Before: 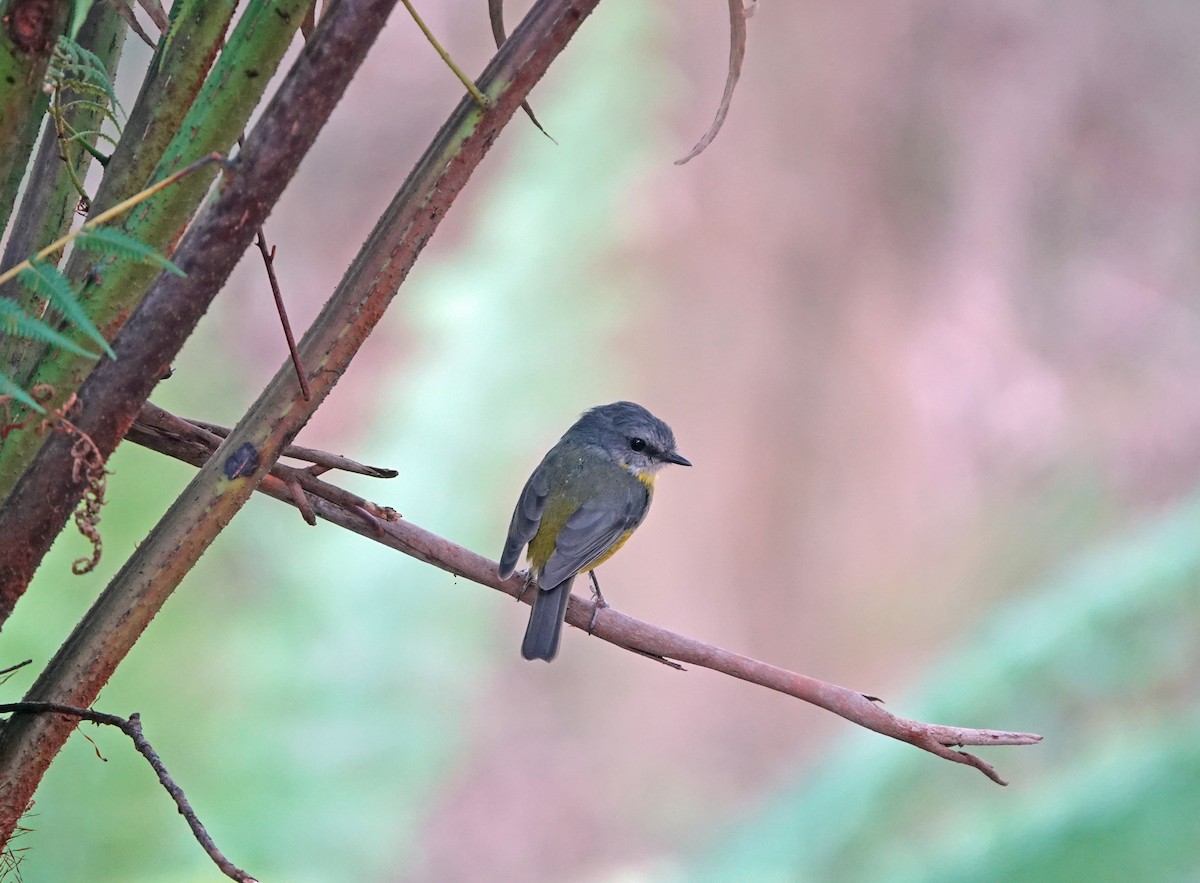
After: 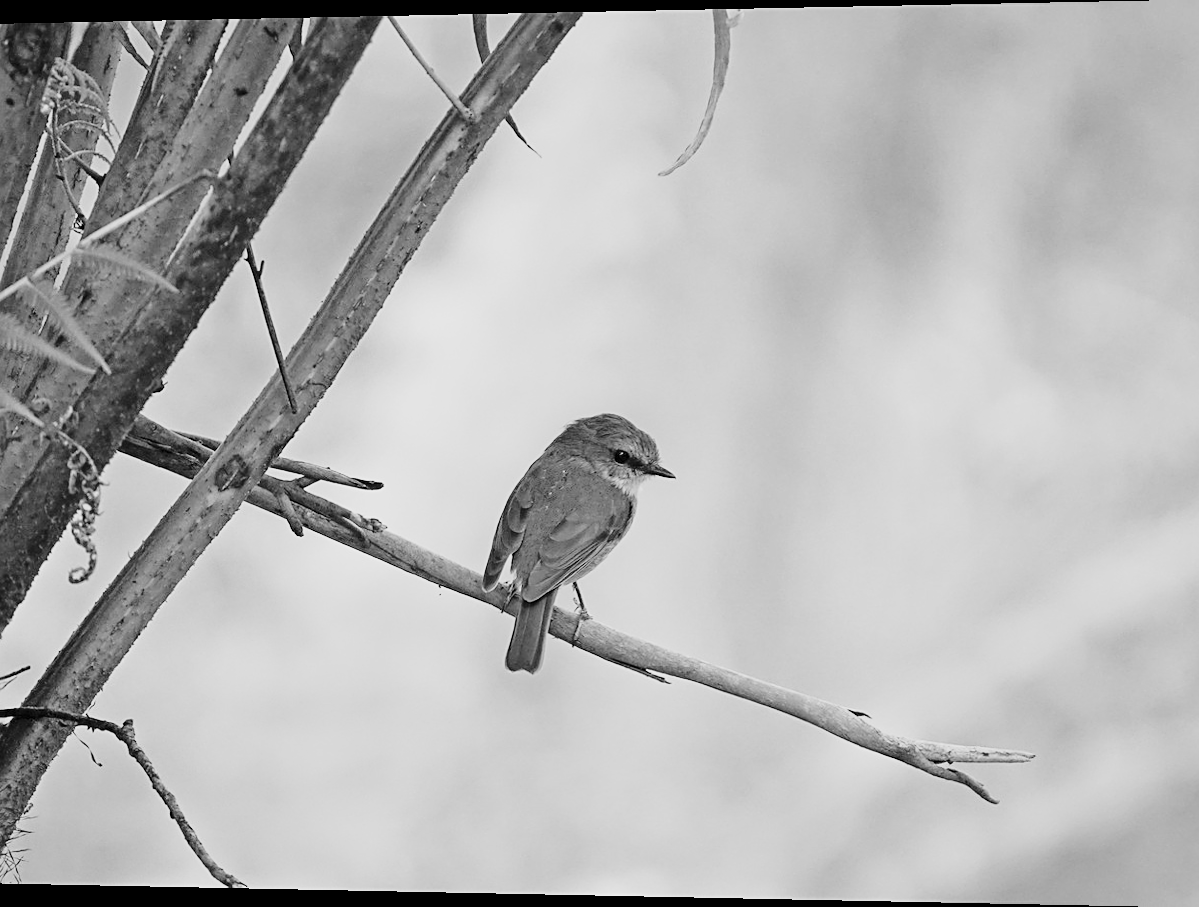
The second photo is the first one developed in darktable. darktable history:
rotate and perspective: lens shift (horizontal) -0.055, automatic cropping off
sharpen: on, module defaults
monochrome: a 26.22, b 42.67, size 0.8
base curve: curves: ch0 [(0, 0) (0.028, 0.03) (0.121, 0.232) (0.46, 0.748) (0.859, 0.968) (1, 1)], preserve colors none
